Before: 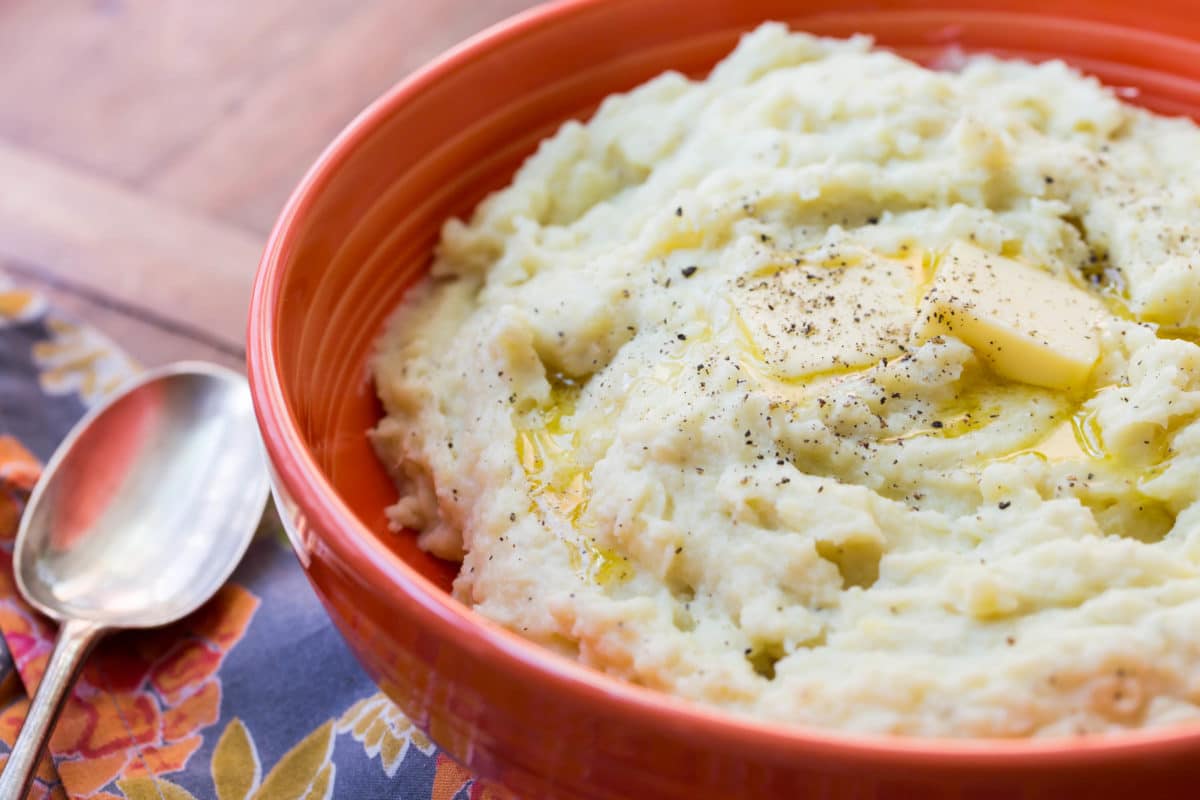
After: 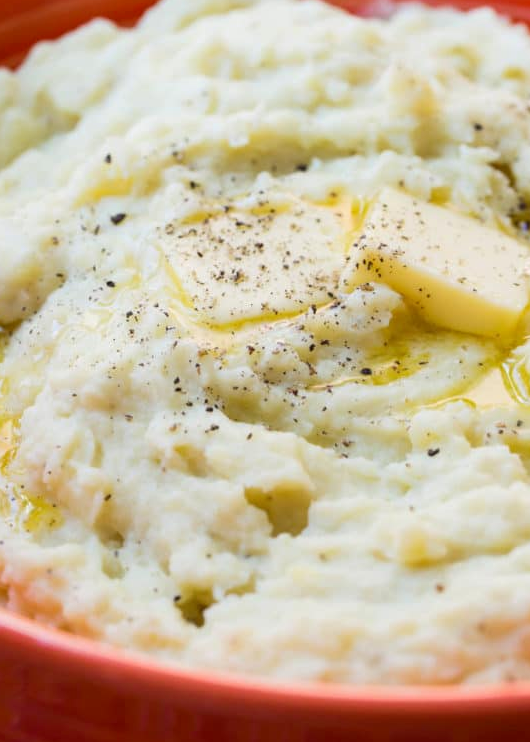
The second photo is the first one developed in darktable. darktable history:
crop: left 47.628%, top 6.643%, right 7.874%
color zones: curves: ch1 [(0.25, 0.5) (0.747, 0.71)]
